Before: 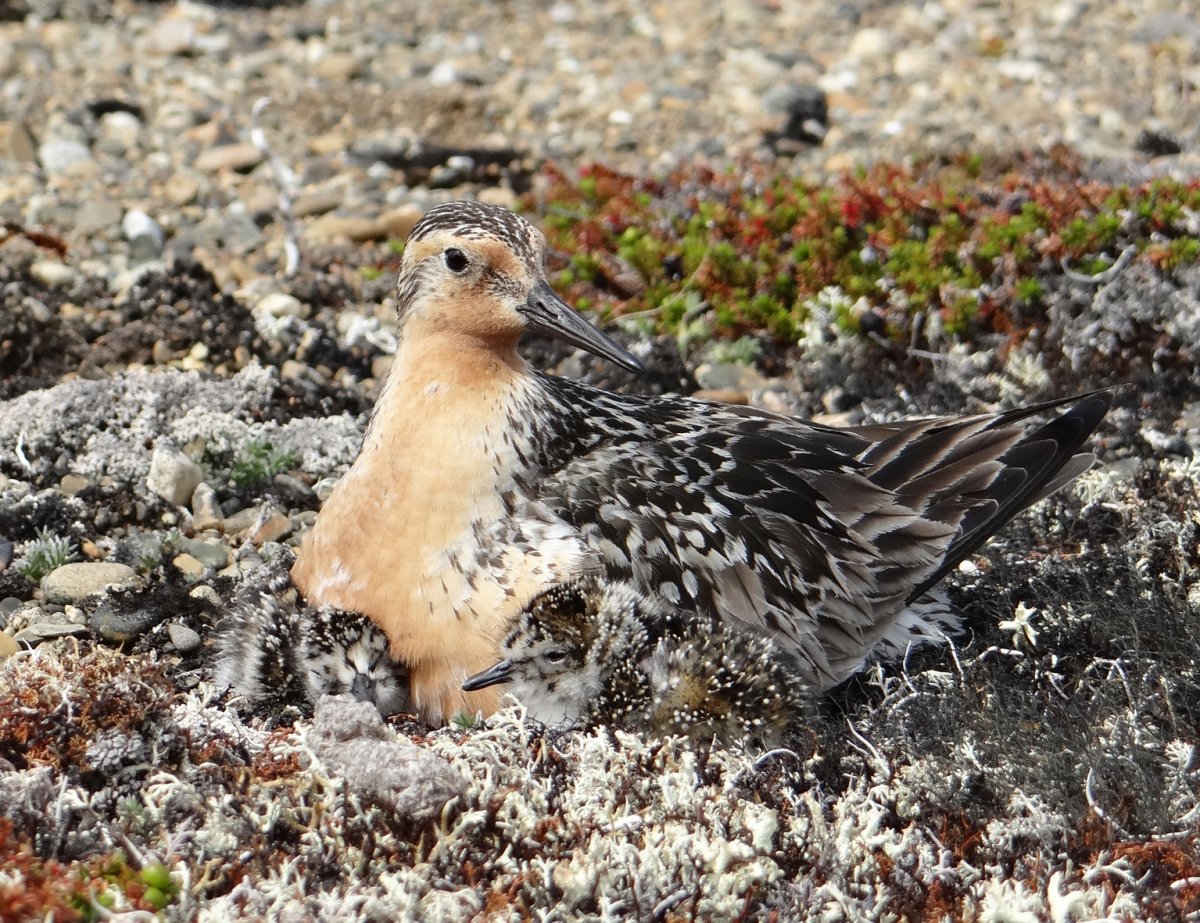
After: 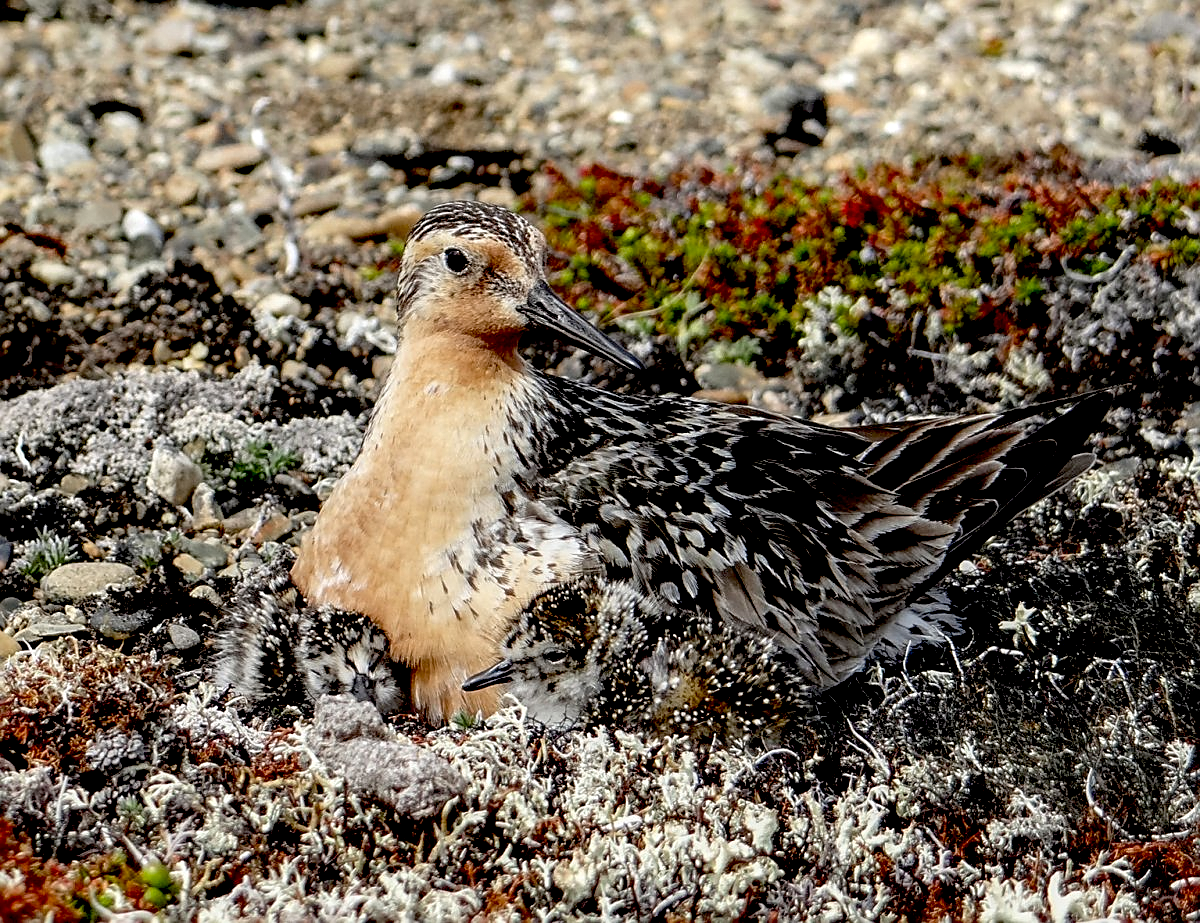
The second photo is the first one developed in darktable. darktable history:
local contrast: detail 130%
sharpen: amount 0.557
exposure: black level correction 0.047, exposure 0.014 EV, compensate highlight preservation false
